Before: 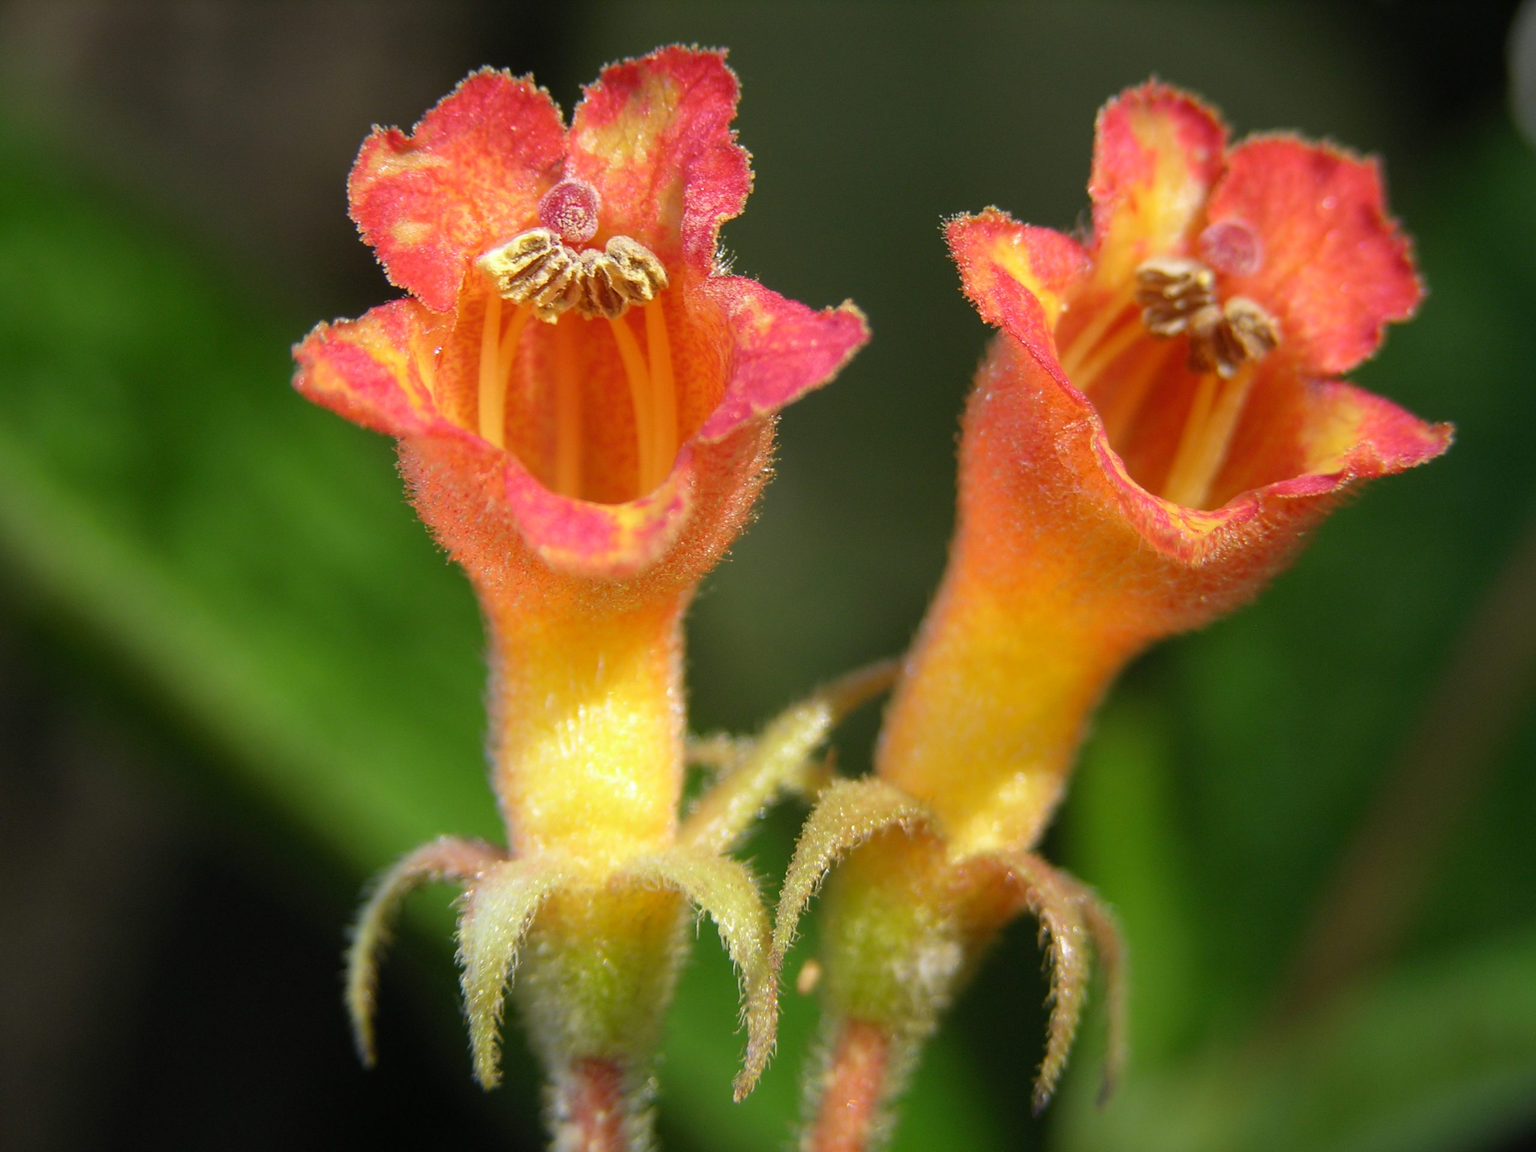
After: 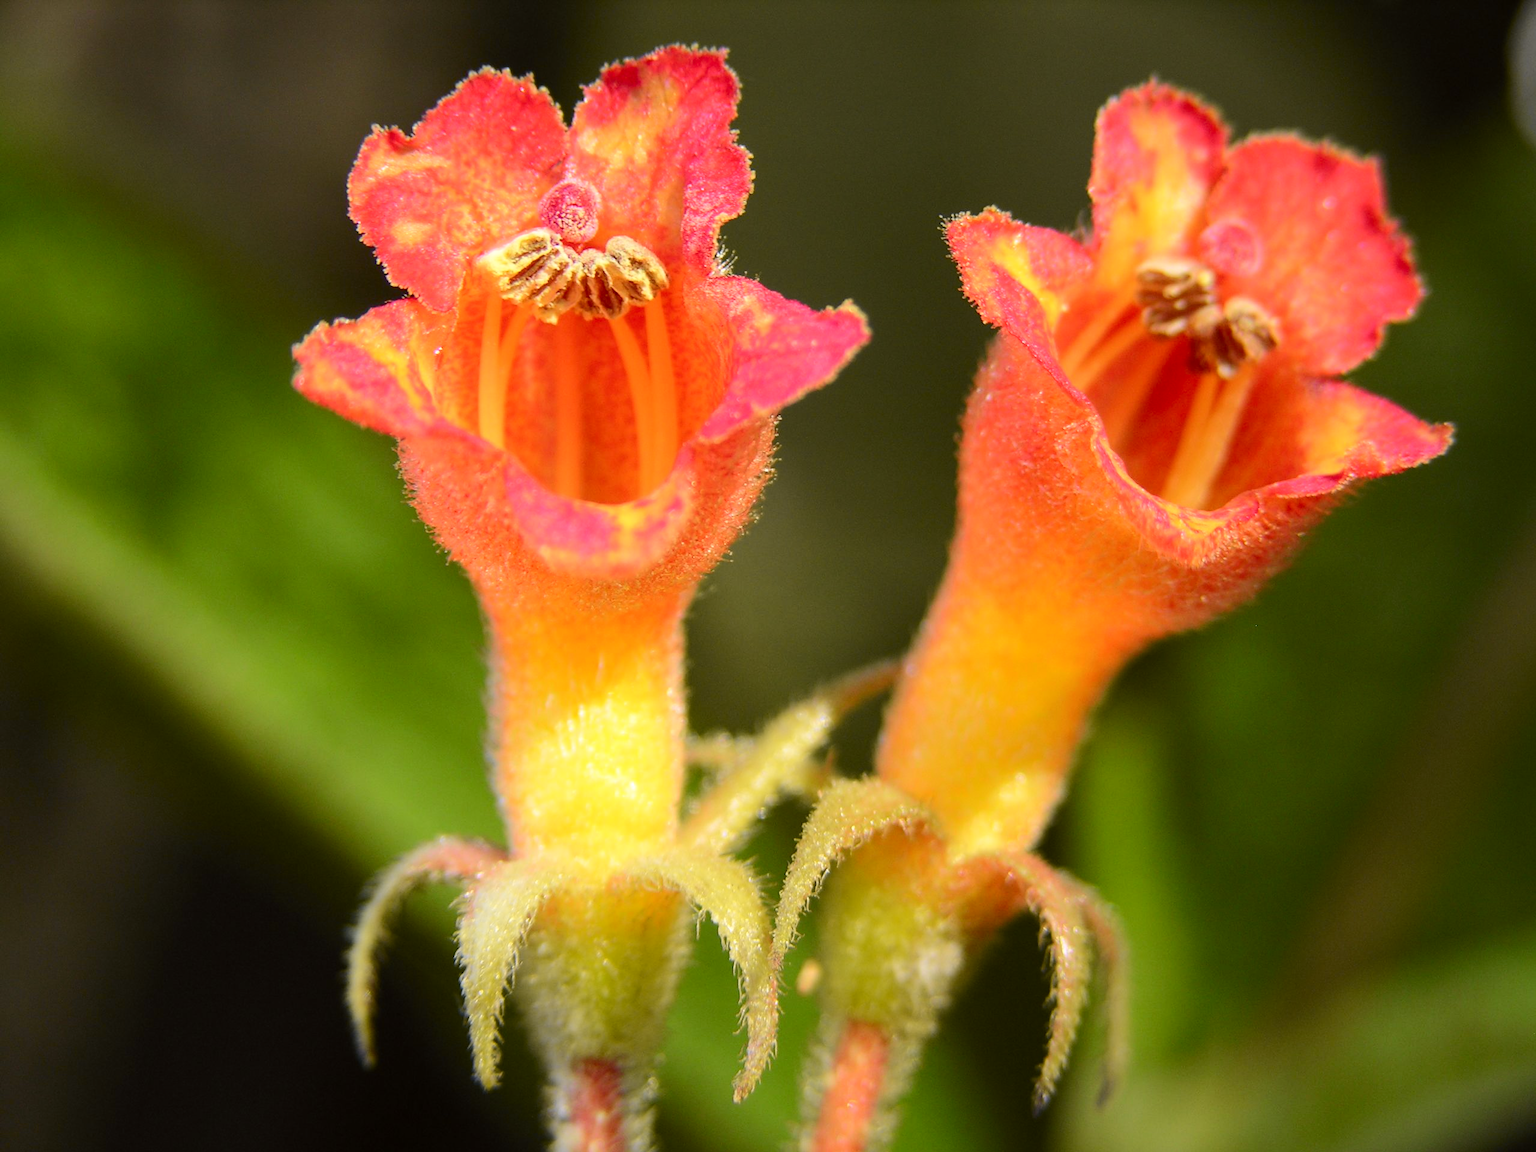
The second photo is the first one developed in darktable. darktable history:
tone curve: curves: ch0 [(0, 0) (0.239, 0.248) (0.508, 0.606) (0.828, 0.878) (1, 1)]; ch1 [(0, 0) (0.401, 0.42) (0.442, 0.47) (0.492, 0.498) (0.511, 0.516) (0.555, 0.586) (0.681, 0.739) (1, 1)]; ch2 [(0, 0) (0.411, 0.433) (0.5, 0.504) (0.545, 0.574) (1, 1)], color space Lab, independent channels, preserve colors none
